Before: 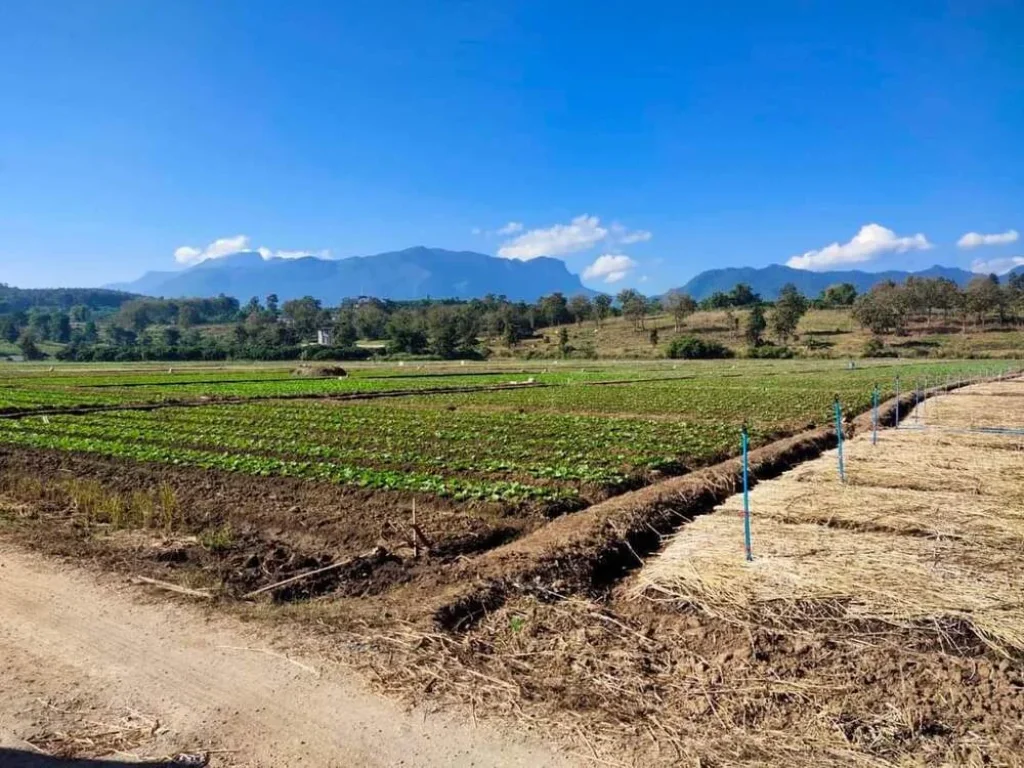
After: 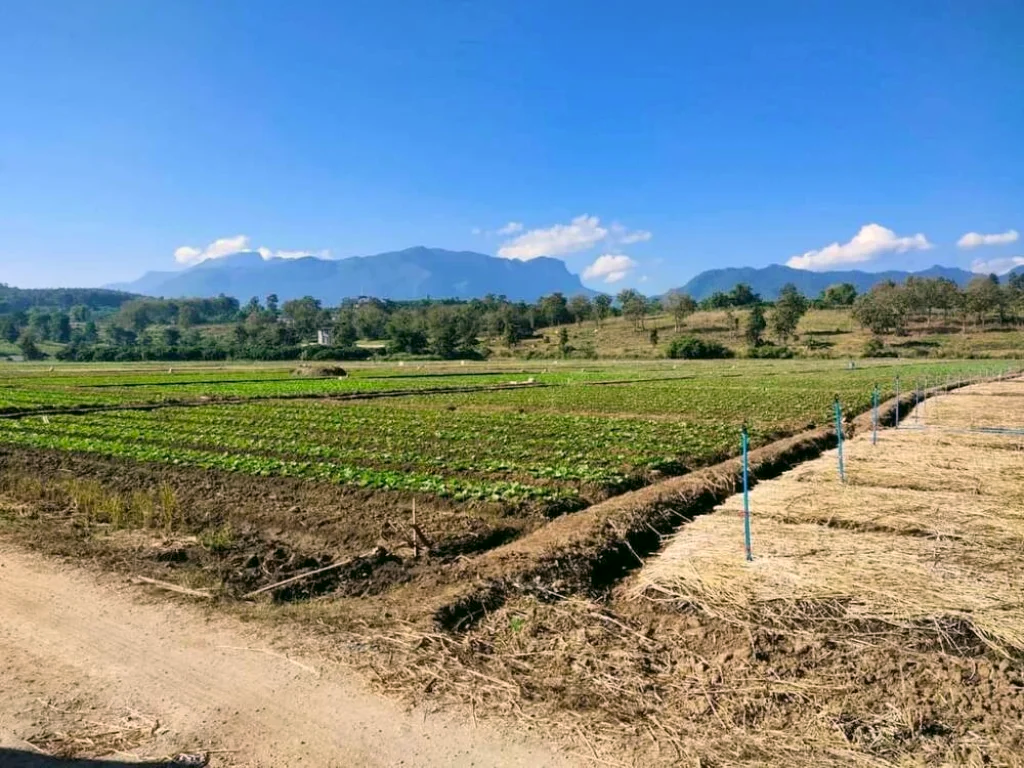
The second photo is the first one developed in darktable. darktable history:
contrast brightness saturation: contrast 0.05, brightness 0.06, saturation 0.01
color correction: highlights a* 4.02, highlights b* 4.98, shadows a* -7.55, shadows b* 4.98
